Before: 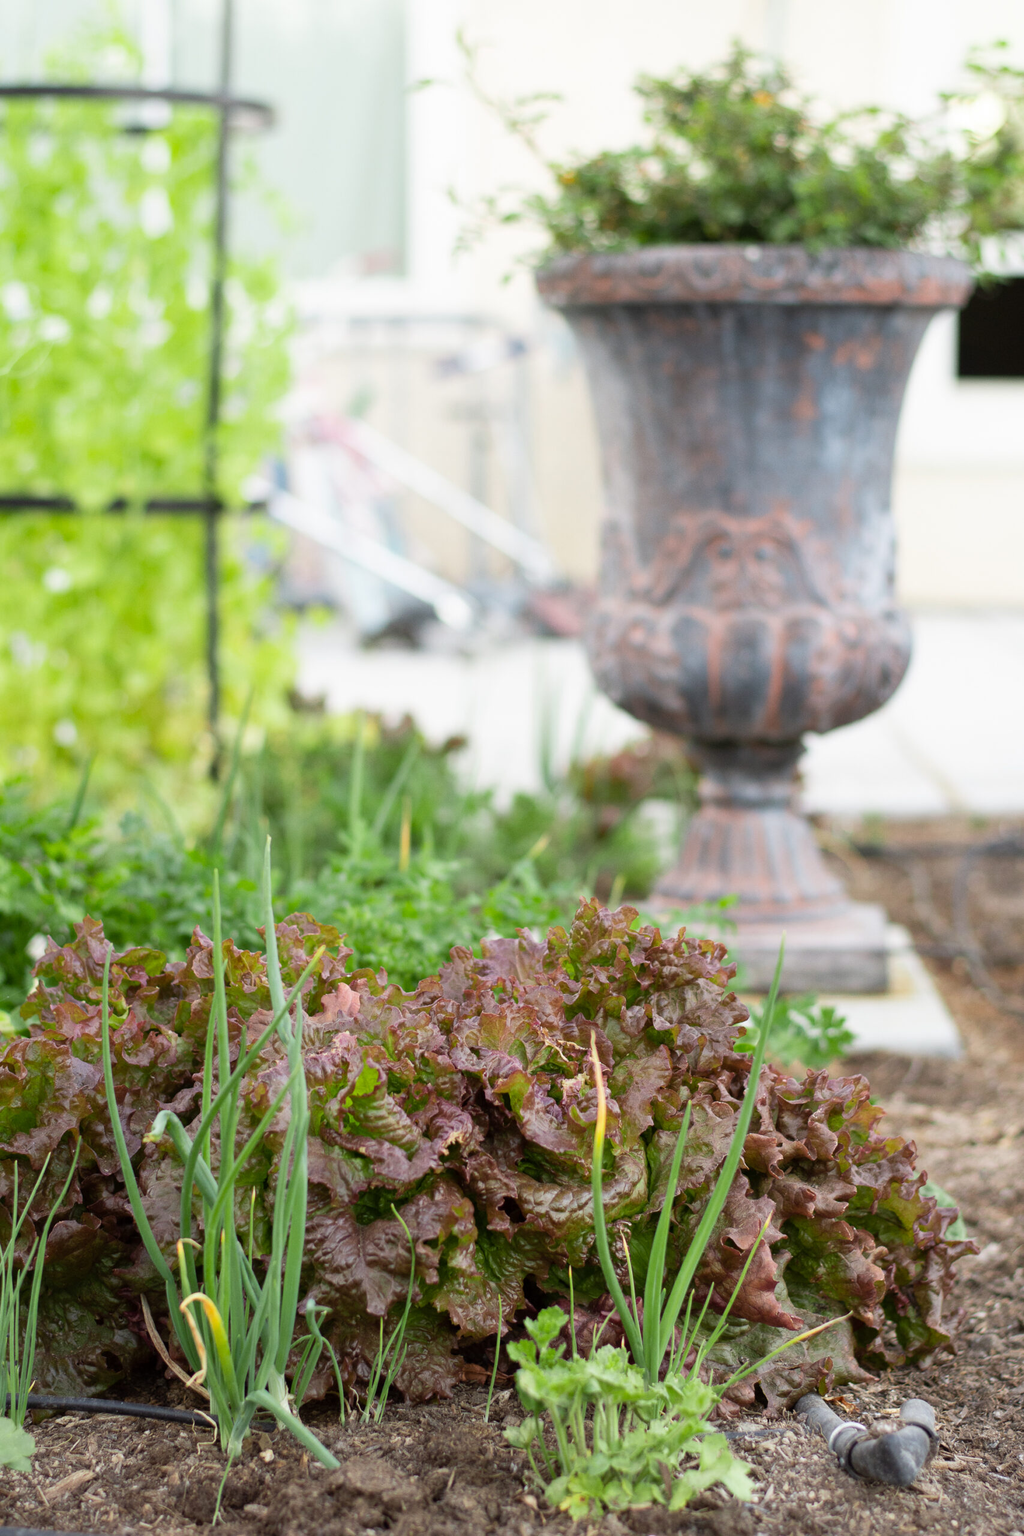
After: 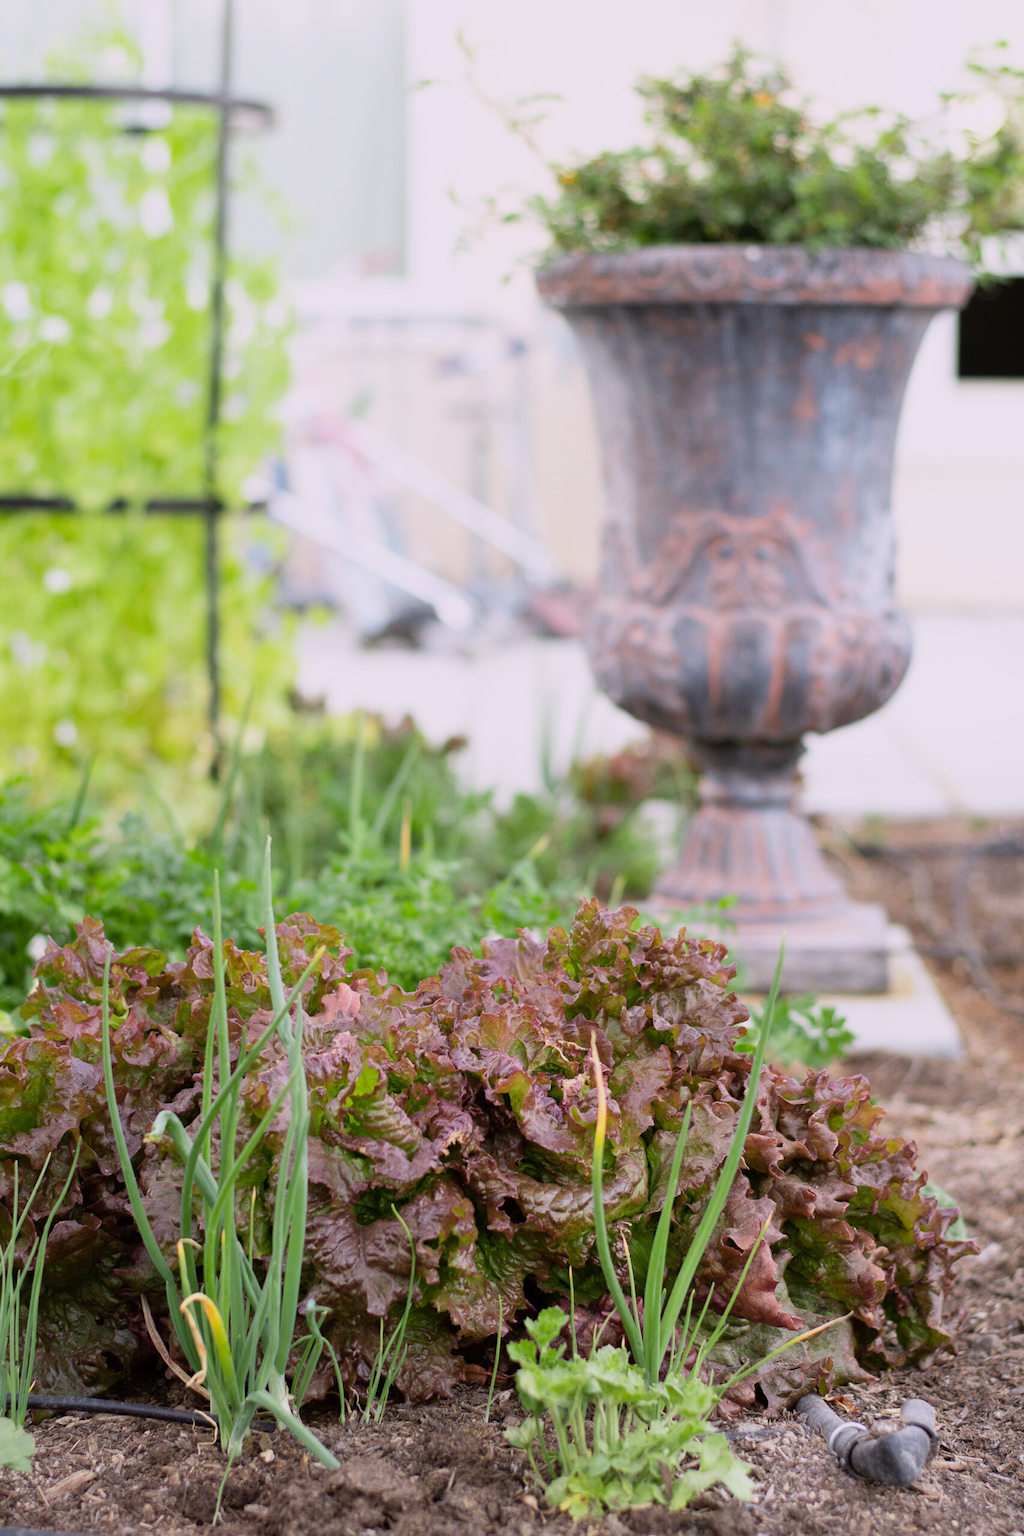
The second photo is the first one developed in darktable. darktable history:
white balance: red 1.05, blue 1.072
filmic rgb: black relative exposure -14.19 EV, white relative exposure 3.39 EV, hardness 7.89, preserve chrominance max RGB
